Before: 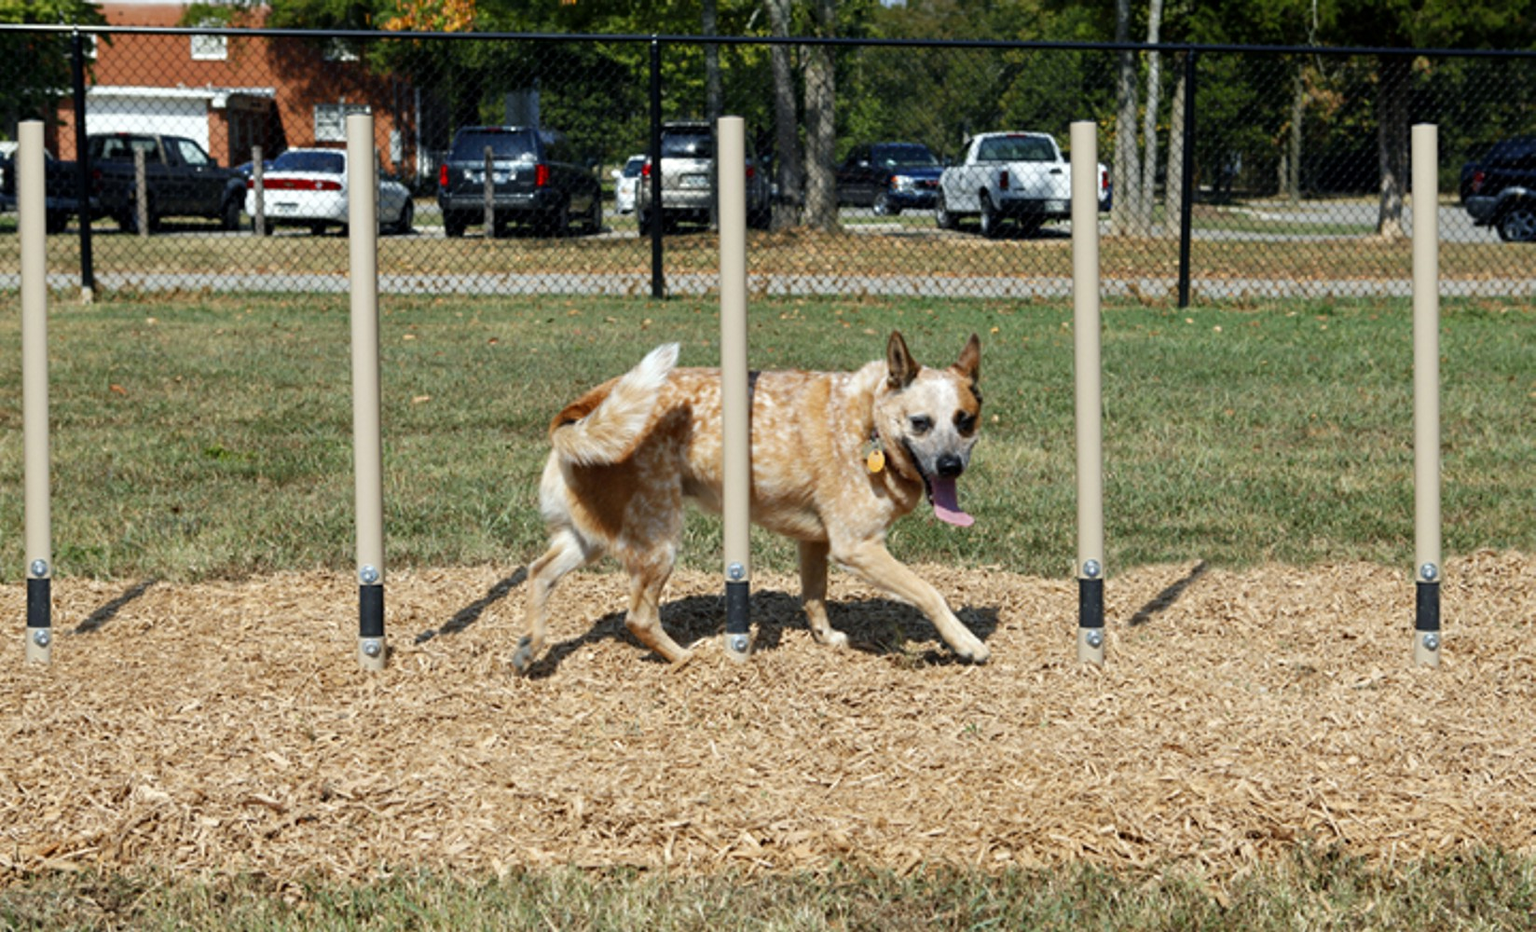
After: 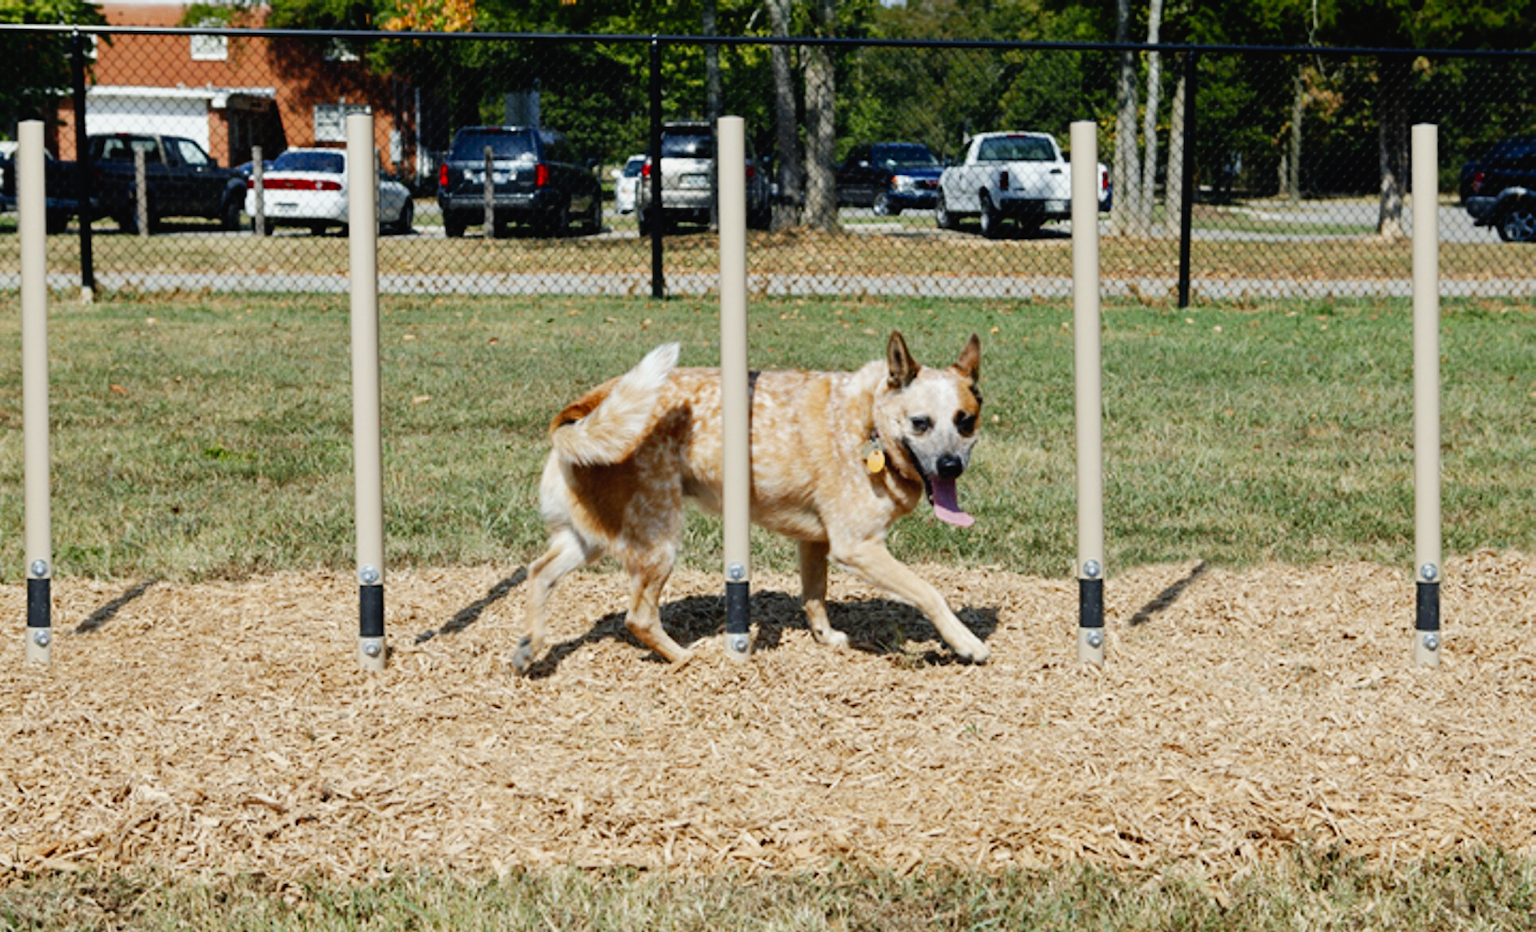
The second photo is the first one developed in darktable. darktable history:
tone curve: curves: ch0 [(0, 0.019) (0.066, 0.043) (0.189, 0.182) (0.368, 0.407) (0.501, 0.564) (0.677, 0.729) (0.851, 0.861) (0.997, 0.959)]; ch1 [(0, 0) (0.187, 0.121) (0.388, 0.346) (0.437, 0.409) (0.474, 0.472) (0.499, 0.501) (0.514, 0.515) (0.542, 0.557) (0.645, 0.686) (0.812, 0.856) (1, 1)]; ch2 [(0, 0) (0.246, 0.214) (0.421, 0.427) (0.459, 0.484) (0.5, 0.504) (0.518, 0.523) (0.529, 0.548) (0.56, 0.576) (0.607, 0.63) (0.744, 0.734) (0.867, 0.821) (0.993, 0.889)], preserve colors none
